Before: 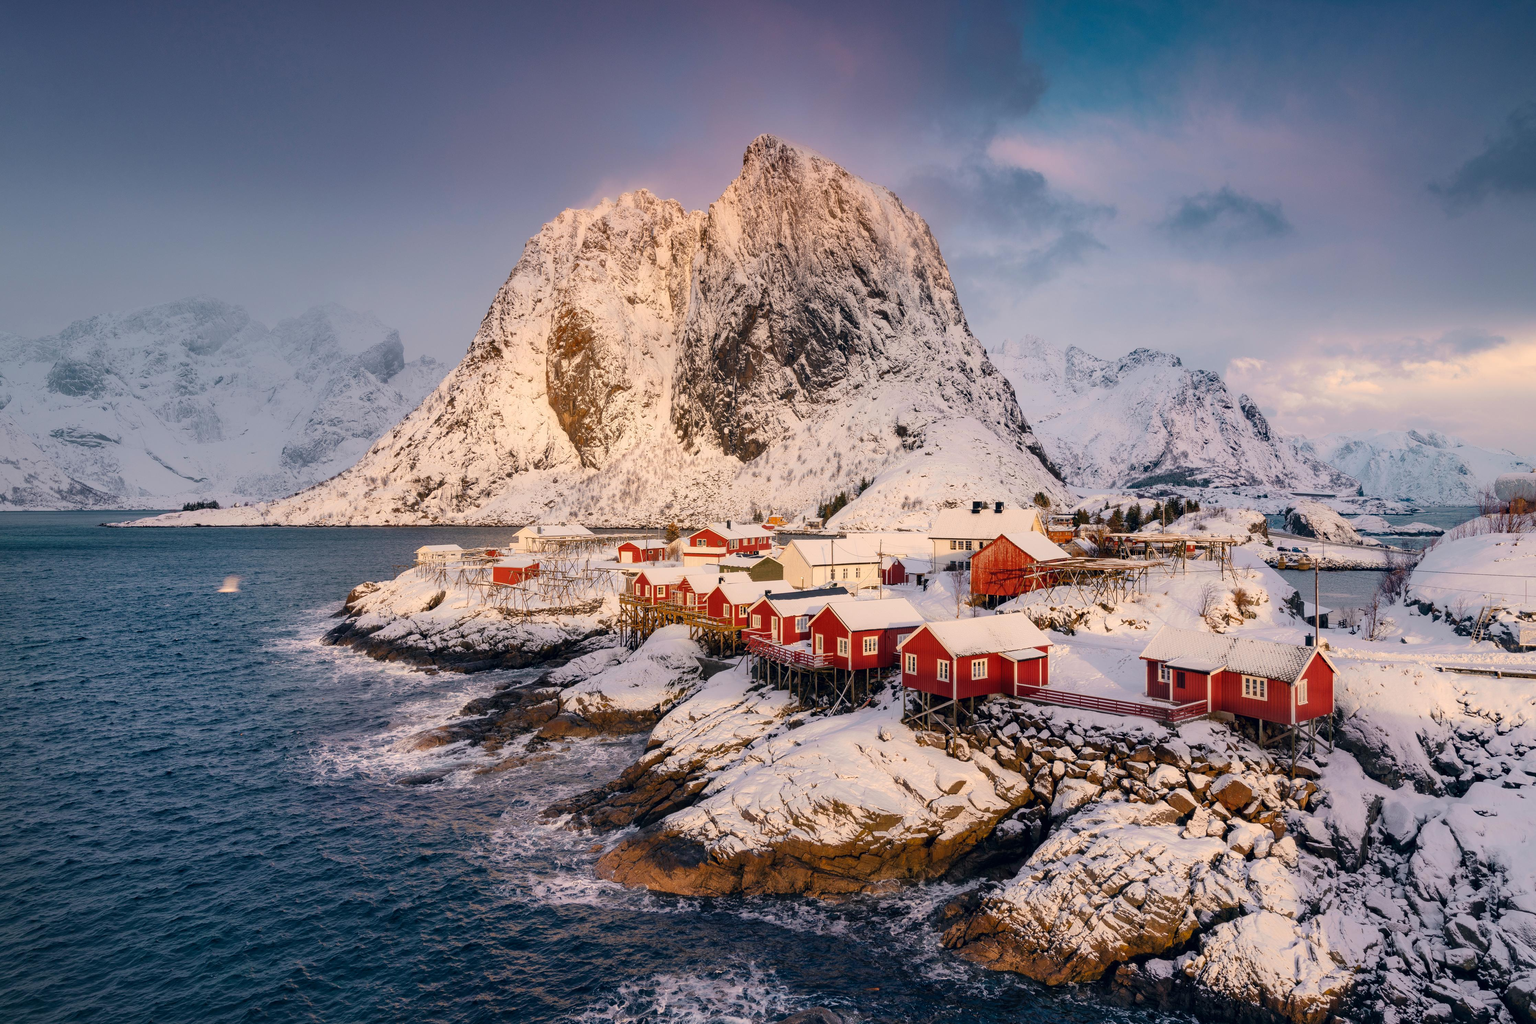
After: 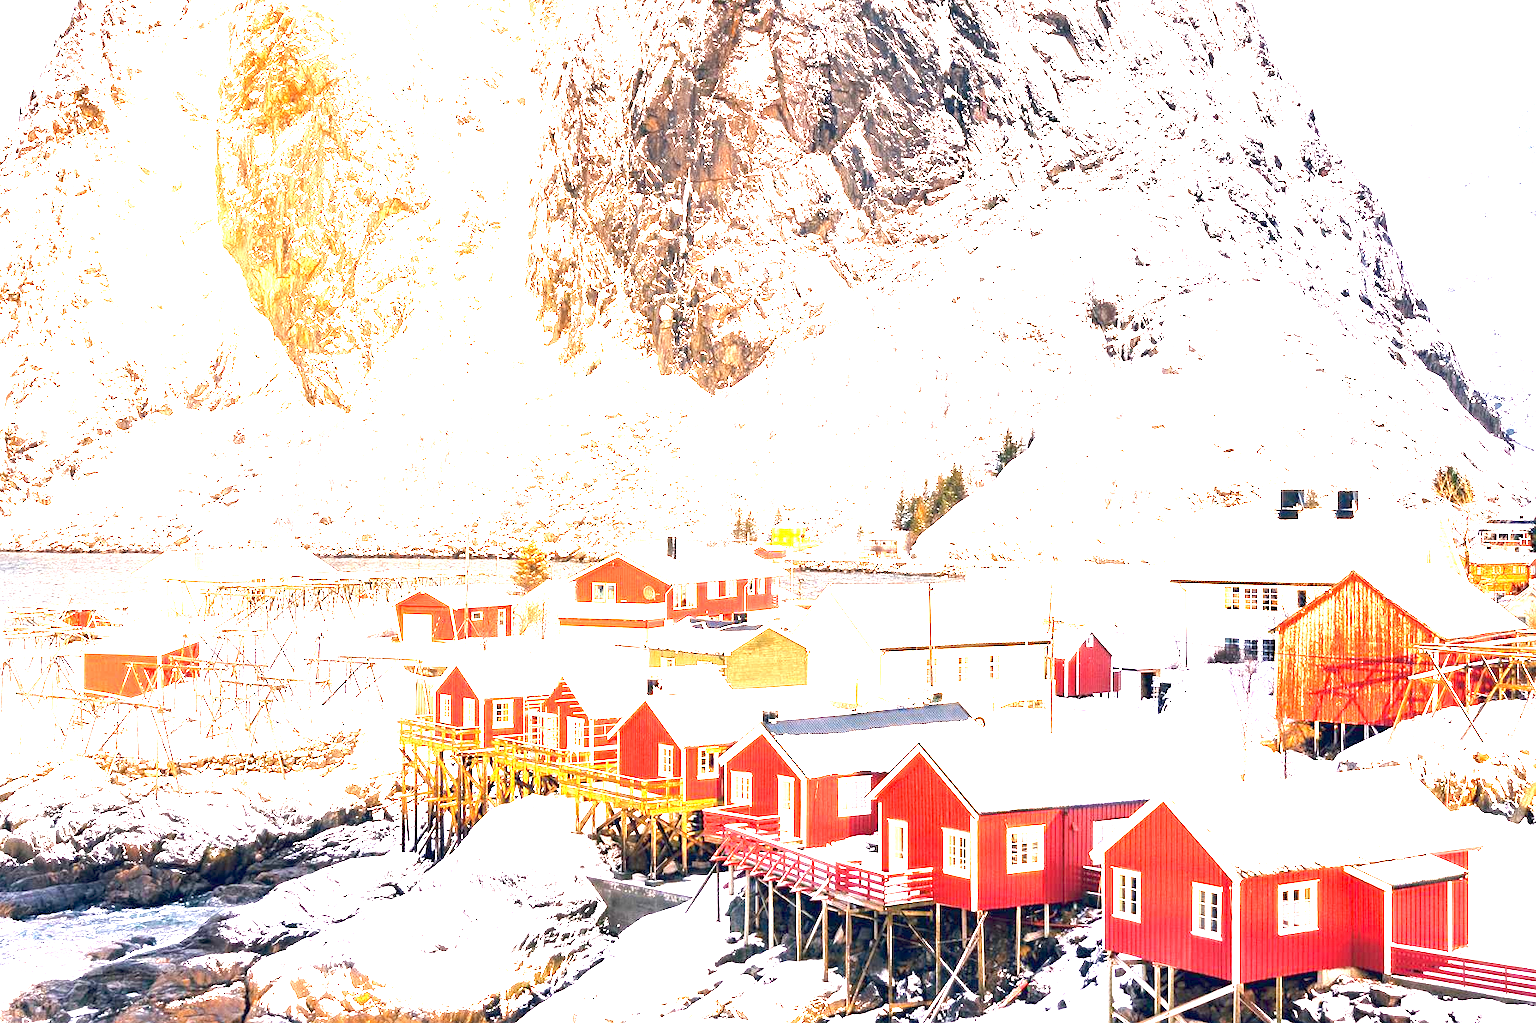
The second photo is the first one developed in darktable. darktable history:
exposure: exposure 3.089 EV, compensate highlight preservation false
crop: left 29.933%, top 29.856%, right 29.986%, bottom 30.073%
levels: levels [0, 0.476, 0.951]
